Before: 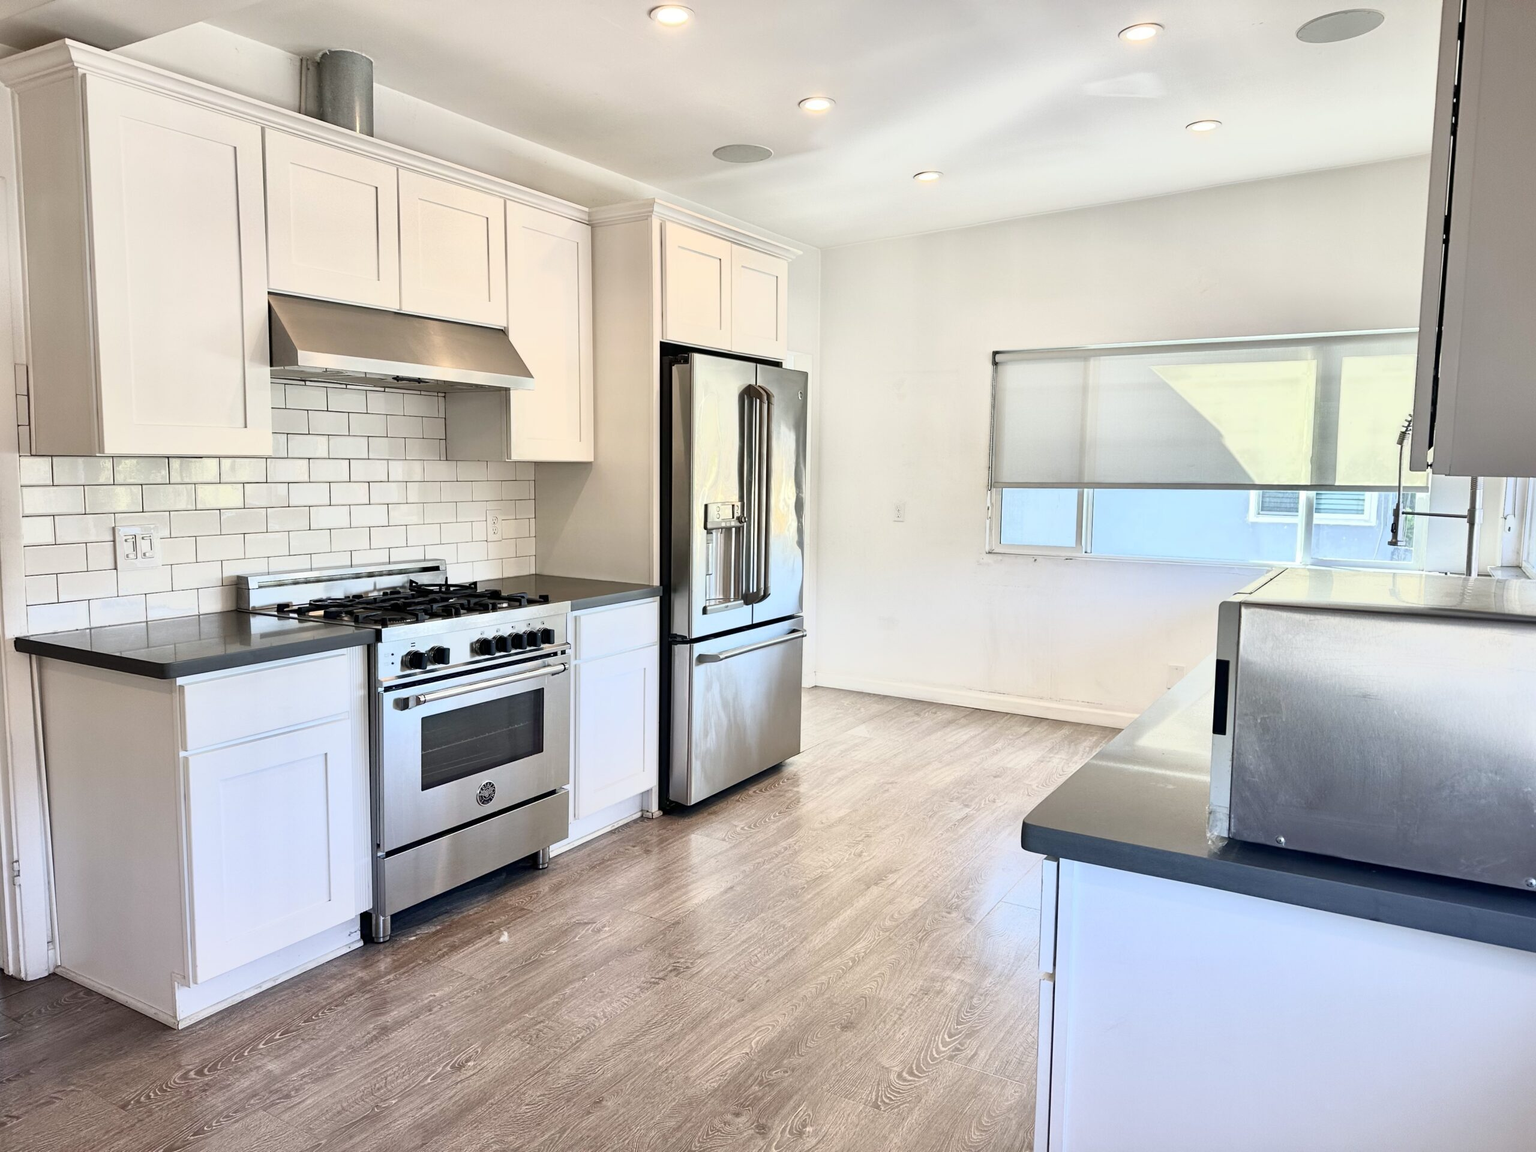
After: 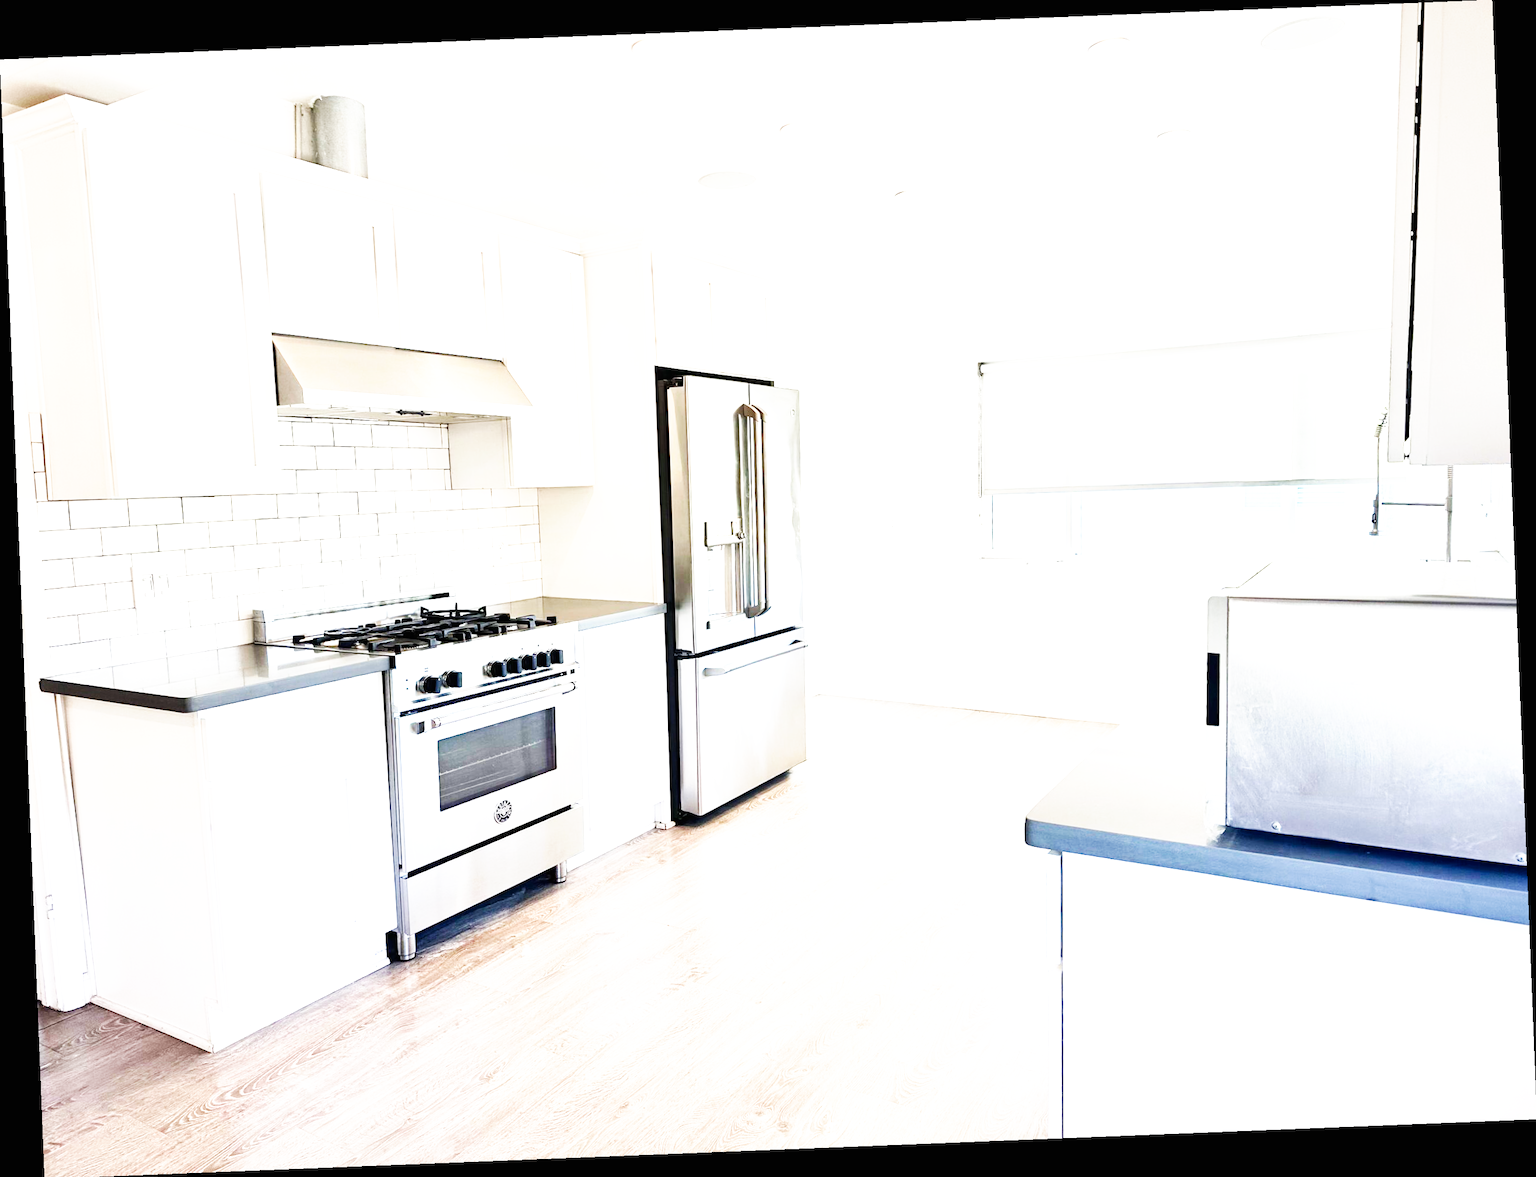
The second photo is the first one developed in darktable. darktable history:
exposure: black level correction 0, exposure 1.2 EV, compensate highlight preservation false
base curve: curves: ch0 [(0, 0) (0.007, 0.004) (0.027, 0.03) (0.046, 0.07) (0.207, 0.54) (0.442, 0.872) (0.673, 0.972) (1, 1)], preserve colors none
rotate and perspective: rotation -2.29°, automatic cropping off
